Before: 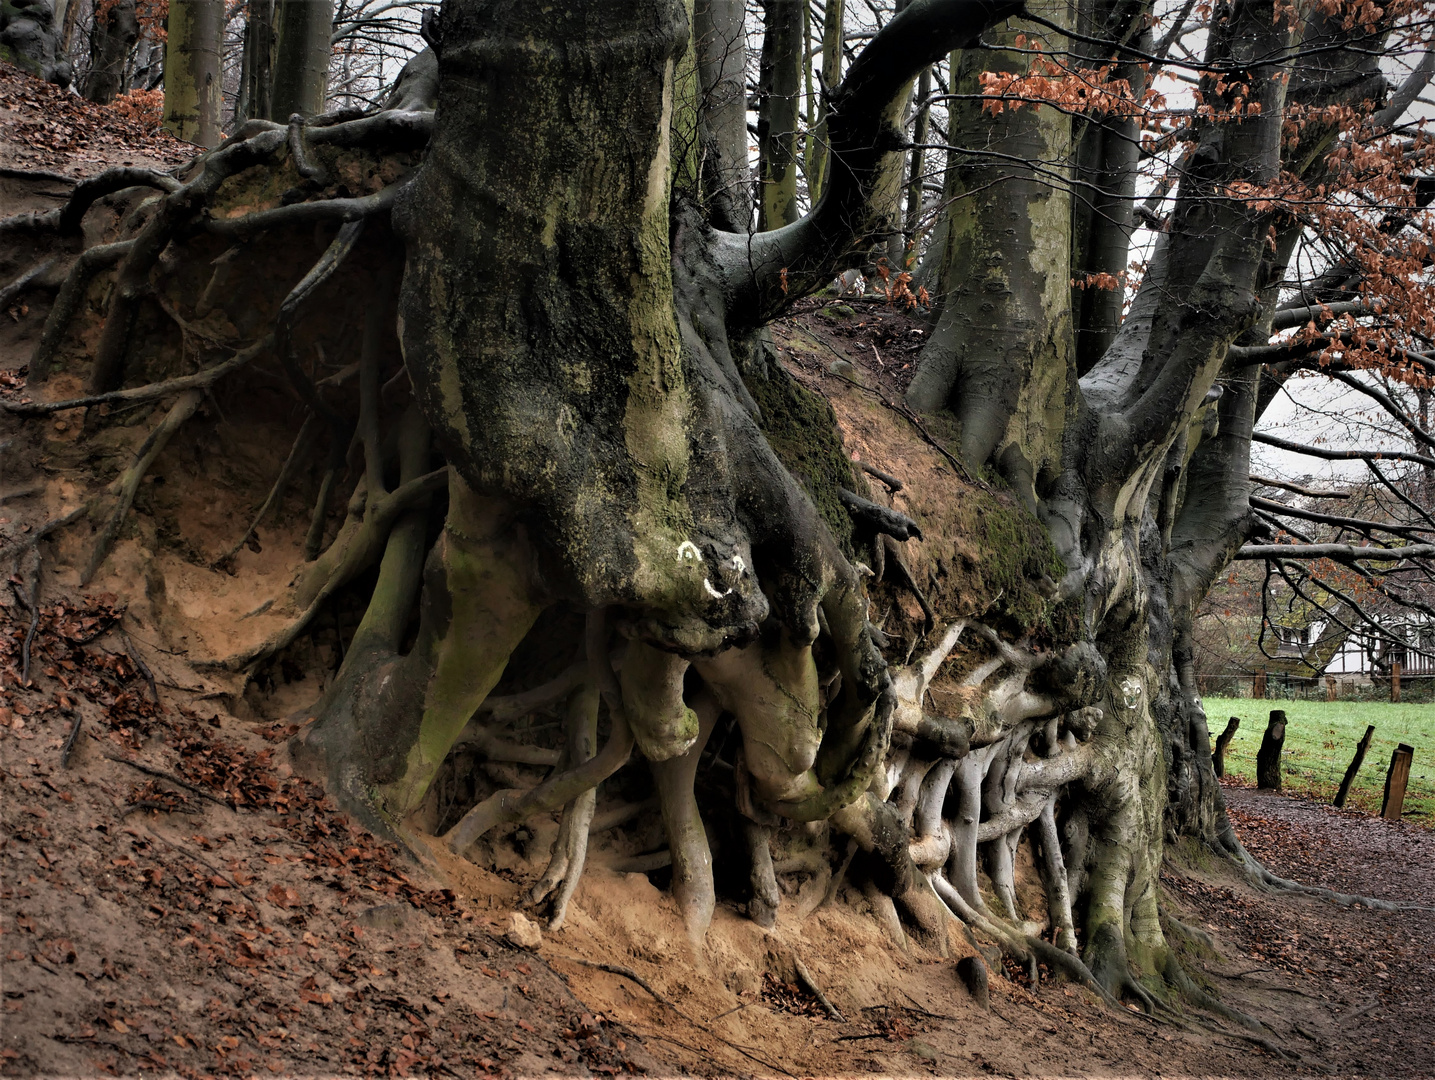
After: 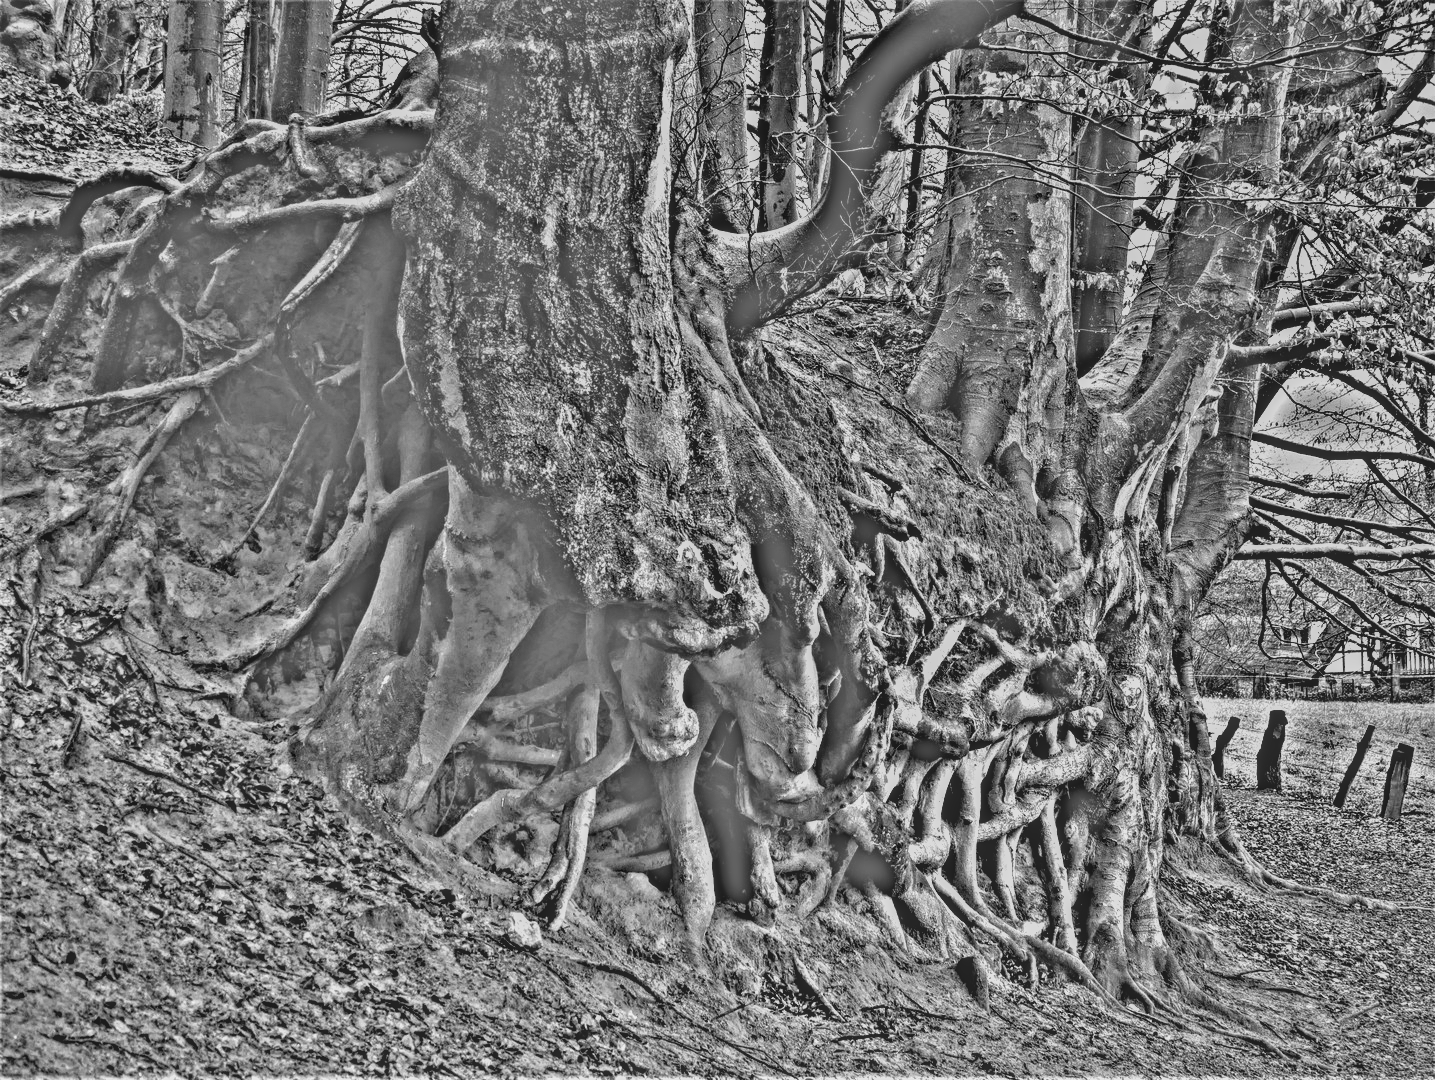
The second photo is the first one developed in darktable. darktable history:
highpass: on, module defaults
local contrast: highlights 66%, shadows 33%, detail 166%, midtone range 0.2
filmic rgb: middle gray luminance 21.73%, black relative exposure -14 EV, white relative exposure 2.96 EV, threshold 6 EV, target black luminance 0%, hardness 8.81, latitude 59.69%, contrast 1.208, highlights saturation mix 5%, shadows ↔ highlights balance 41.6%, add noise in highlights 0, color science v3 (2019), use custom middle-gray values true, iterations of high-quality reconstruction 0, contrast in highlights soft, enable highlight reconstruction true
